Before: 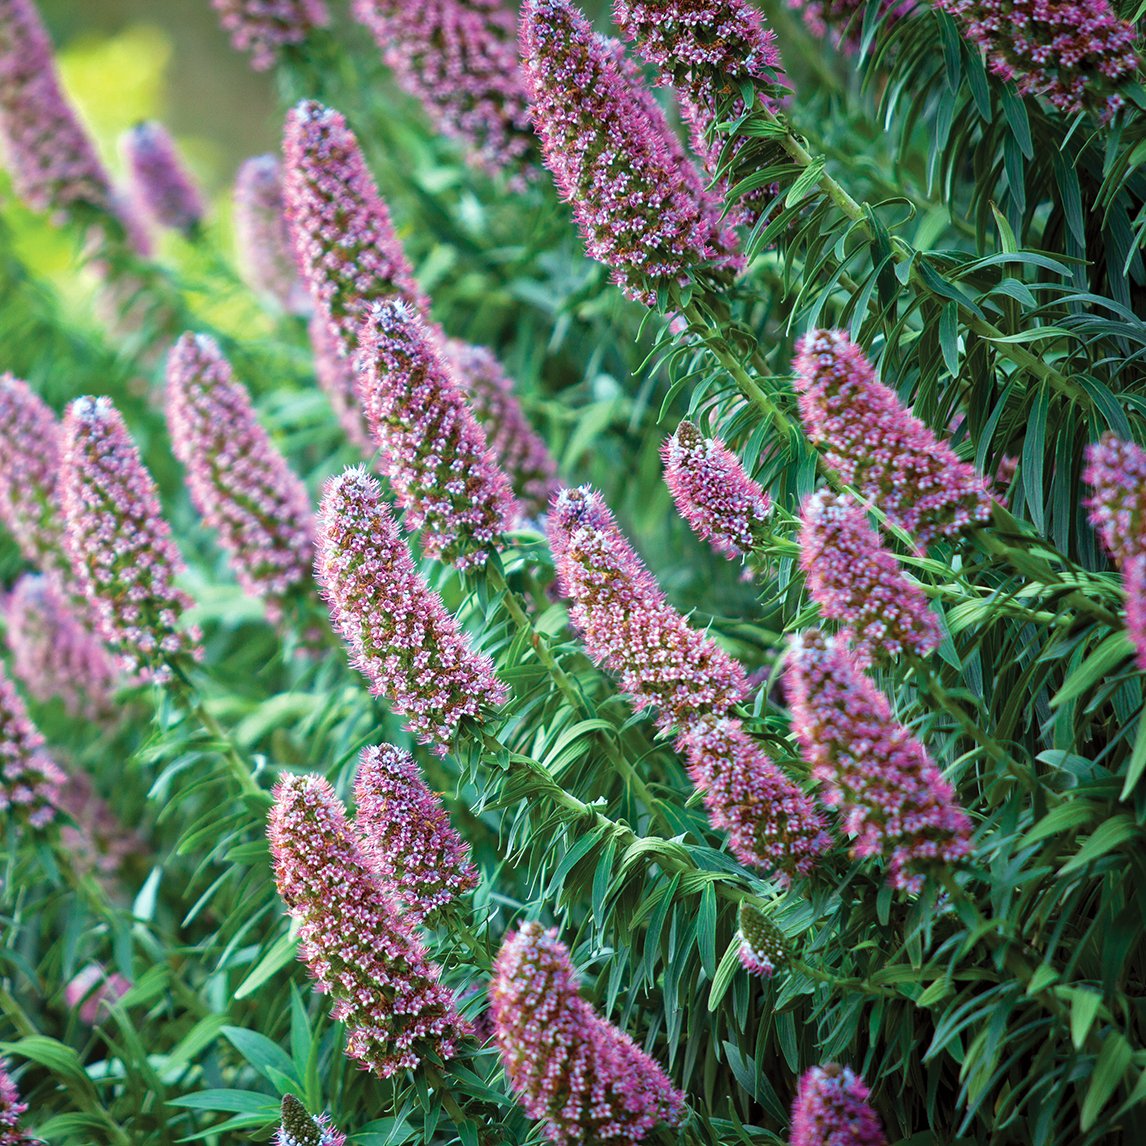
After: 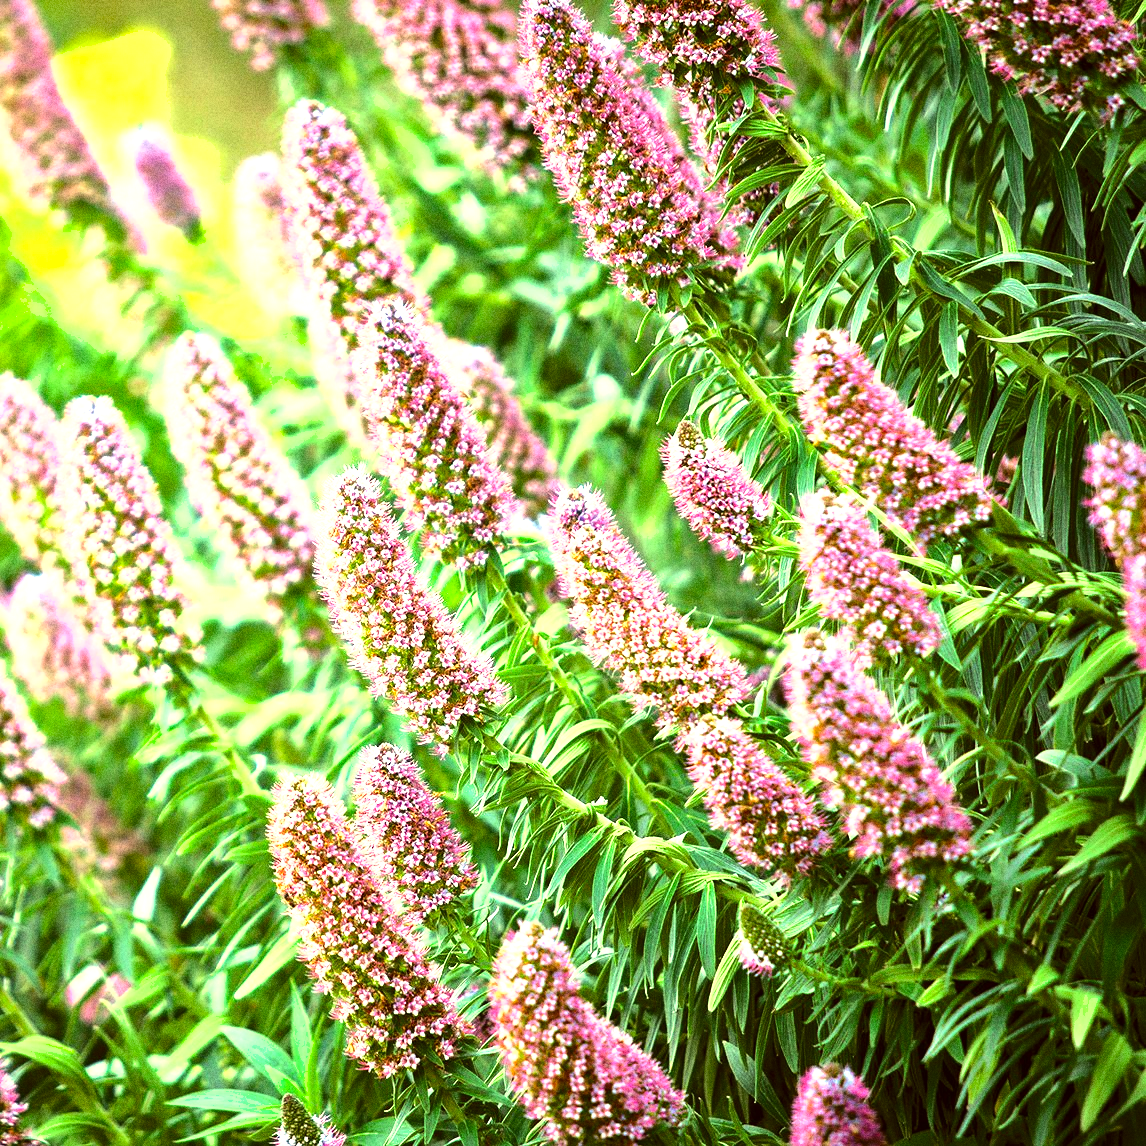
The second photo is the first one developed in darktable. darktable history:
shadows and highlights: shadows 10, white point adjustment 1, highlights -40
grain: coarseness 9.61 ISO, strength 35.62%
color correction: highlights a* 0.162, highlights b* 29.53, shadows a* -0.162, shadows b* 21.09
tone equalizer: -8 EV -0.75 EV, -7 EV -0.7 EV, -6 EV -0.6 EV, -5 EV -0.4 EV, -3 EV 0.4 EV, -2 EV 0.6 EV, -1 EV 0.7 EV, +0 EV 0.75 EV, edges refinement/feathering 500, mask exposure compensation -1.57 EV, preserve details no
exposure: exposure 0.999 EV, compensate highlight preservation false
